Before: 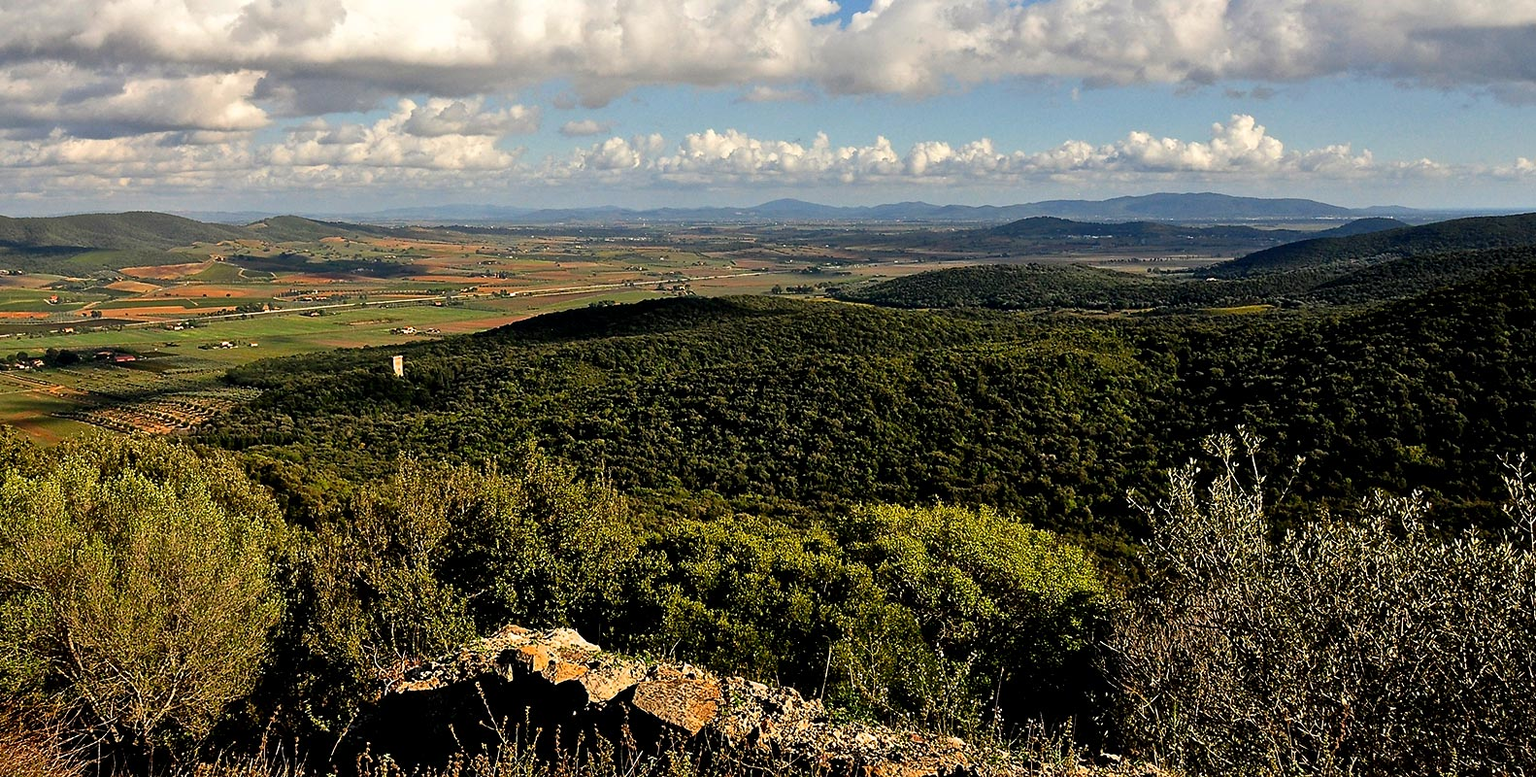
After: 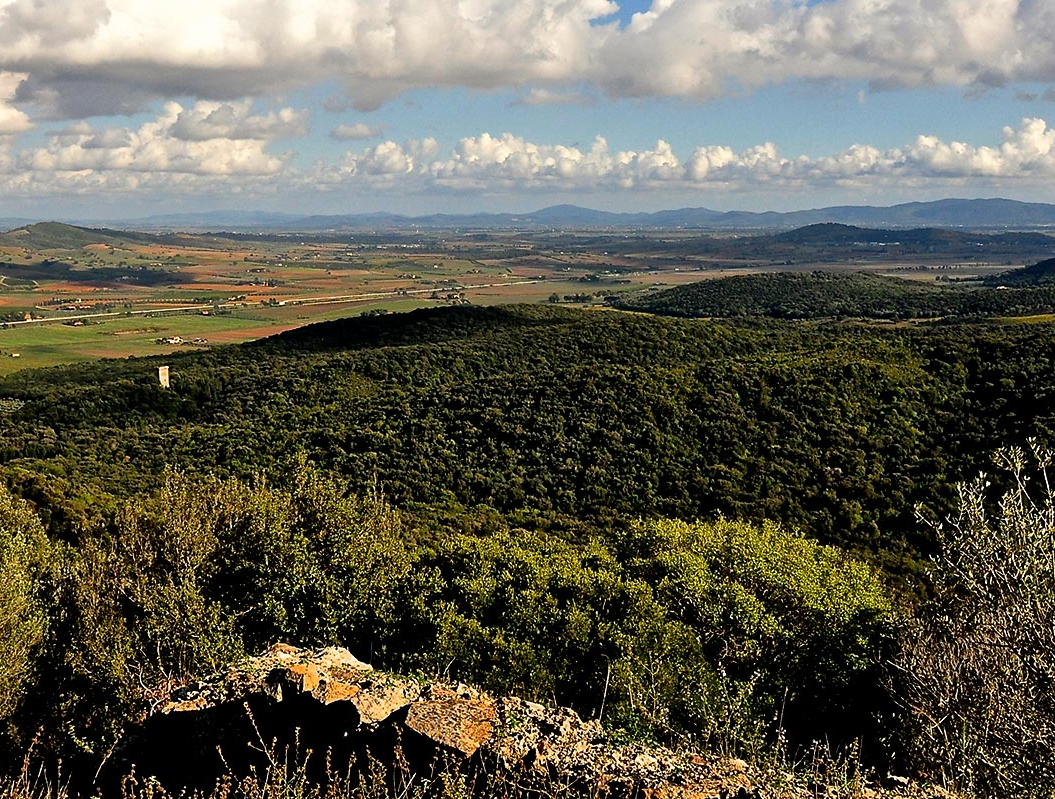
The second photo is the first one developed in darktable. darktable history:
crop and rotate: left 15.594%, right 17.692%
